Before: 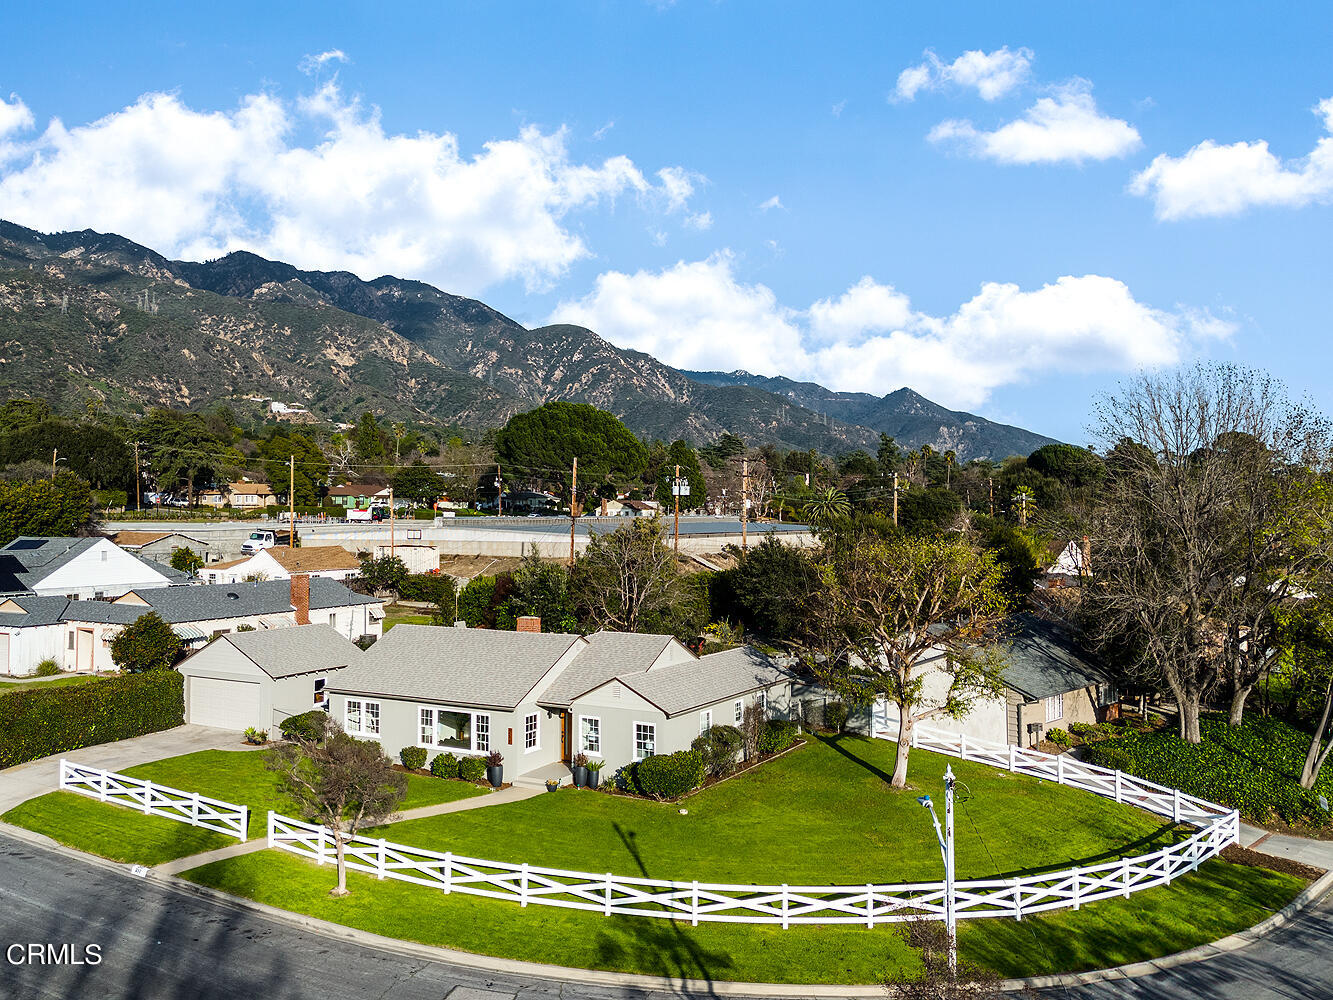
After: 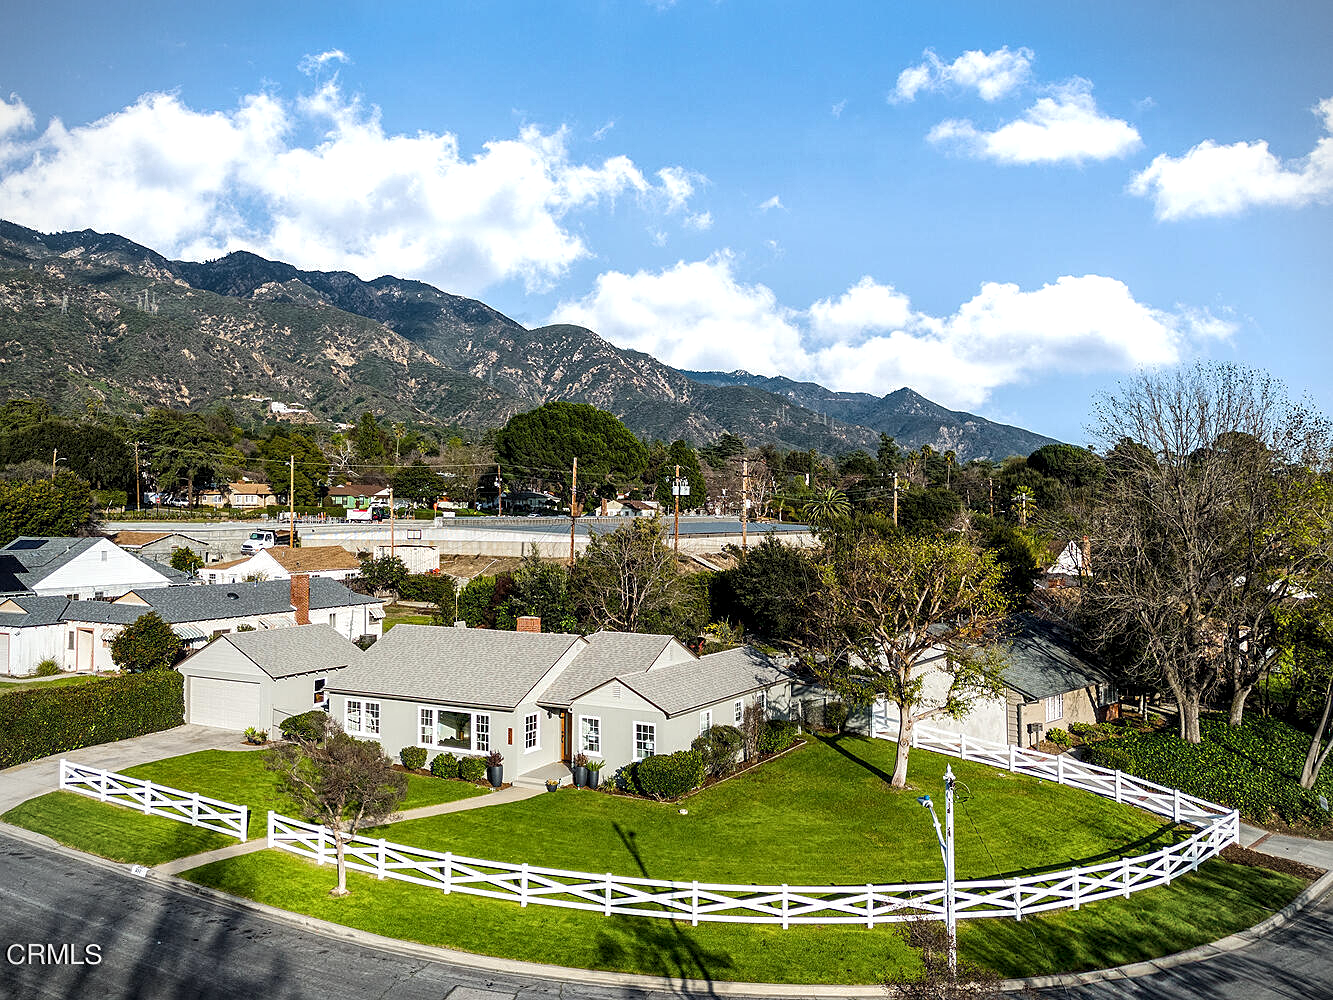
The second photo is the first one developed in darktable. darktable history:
local contrast: highlights 97%, shadows 89%, detail 160%, midtone range 0.2
vignetting: fall-off start 97.22%, width/height ratio 1.18
sharpen: amount 0.201
